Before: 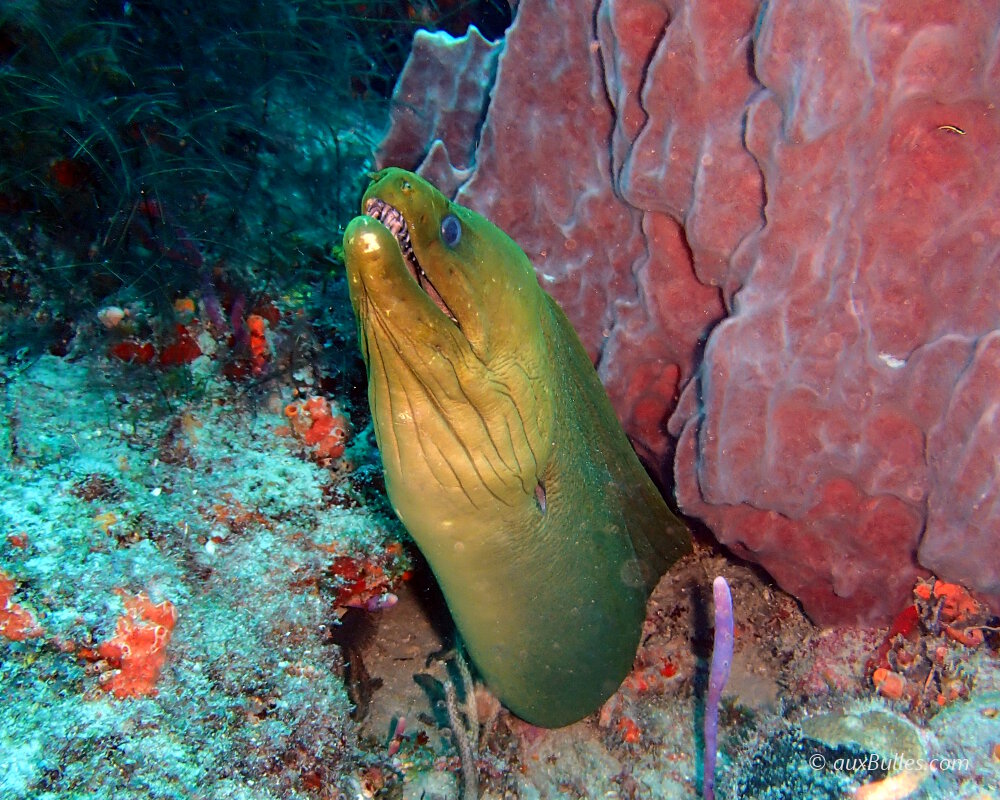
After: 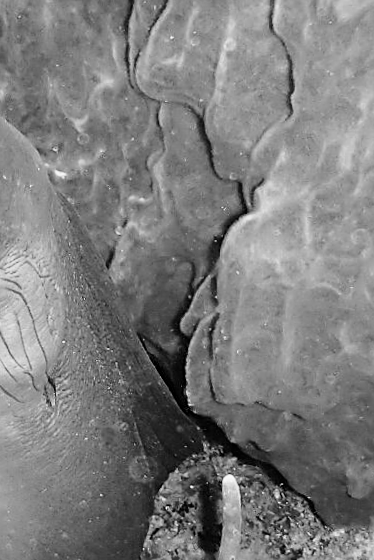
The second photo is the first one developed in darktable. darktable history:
white balance: red 0.967, blue 1.119, emerald 0.756
monochrome: a 0, b 0, size 0.5, highlights 0.57
rotate and perspective: rotation 0.062°, lens shift (vertical) 0.115, lens shift (horizontal) -0.133, crop left 0.047, crop right 0.94, crop top 0.061, crop bottom 0.94
base curve: curves: ch0 [(0, 0) (0.028, 0.03) (0.121, 0.232) (0.46, 0.748) (0.859, 0.968) (1, 1)], preserve colors none
shadows and highlights: shadows 12, white point adjustment 1.2, highlights -0.36, soften with gaussian
crop: left 45.721%, top 13.393%, right 14.118%, bottom 10.01%
sharpen: on, module defaults
